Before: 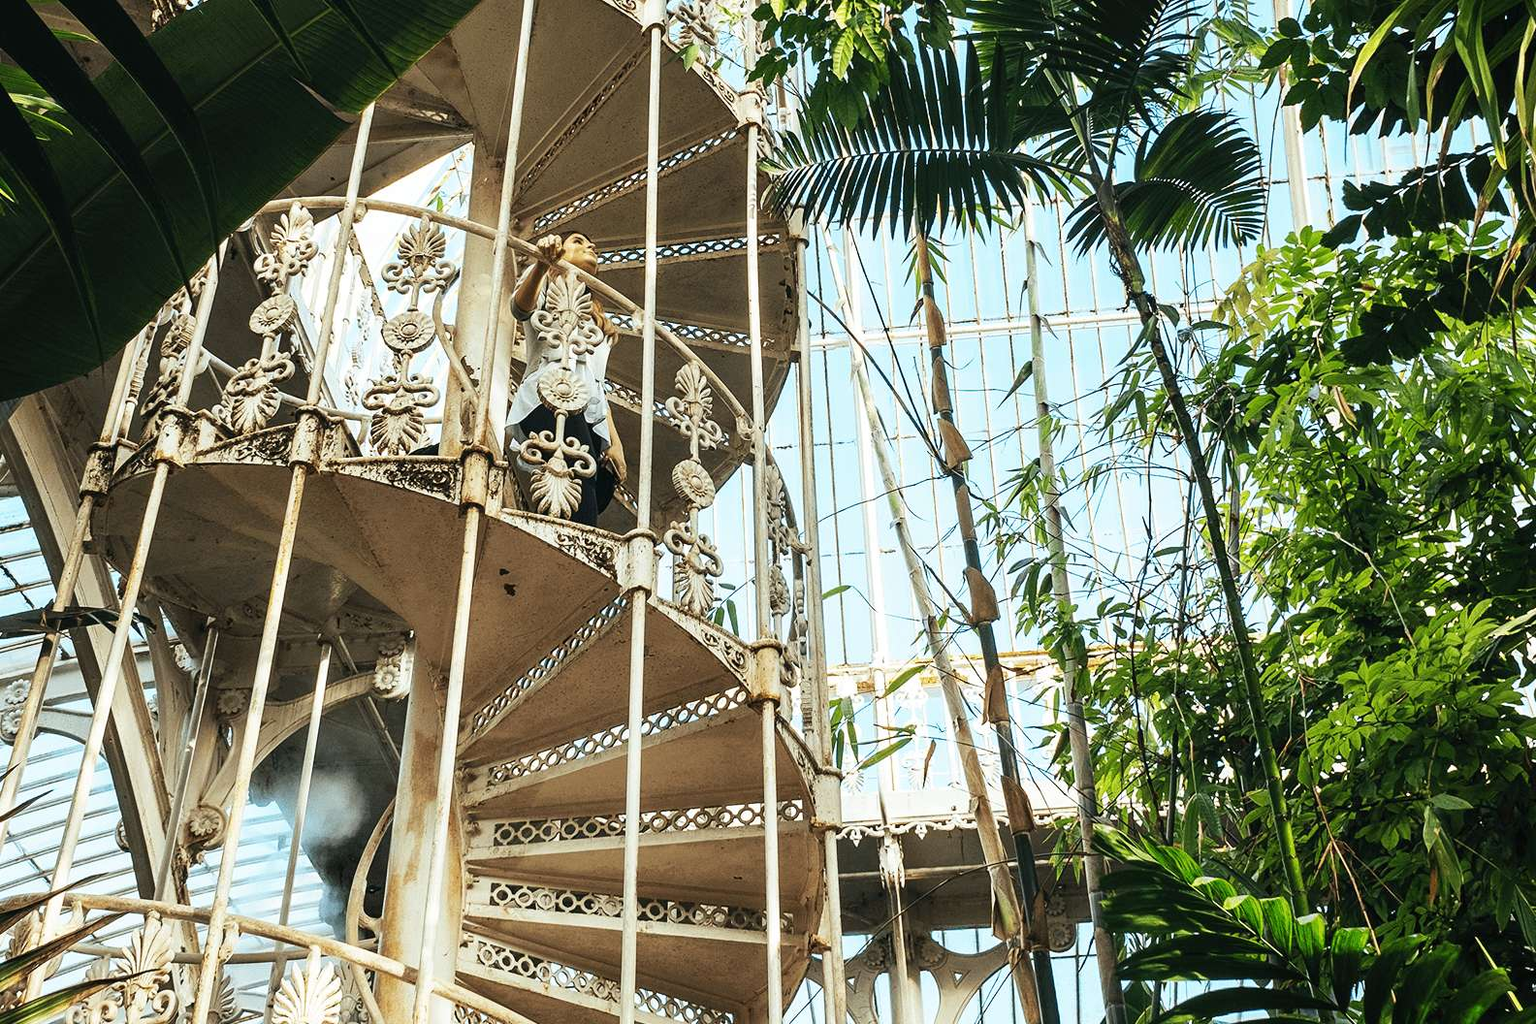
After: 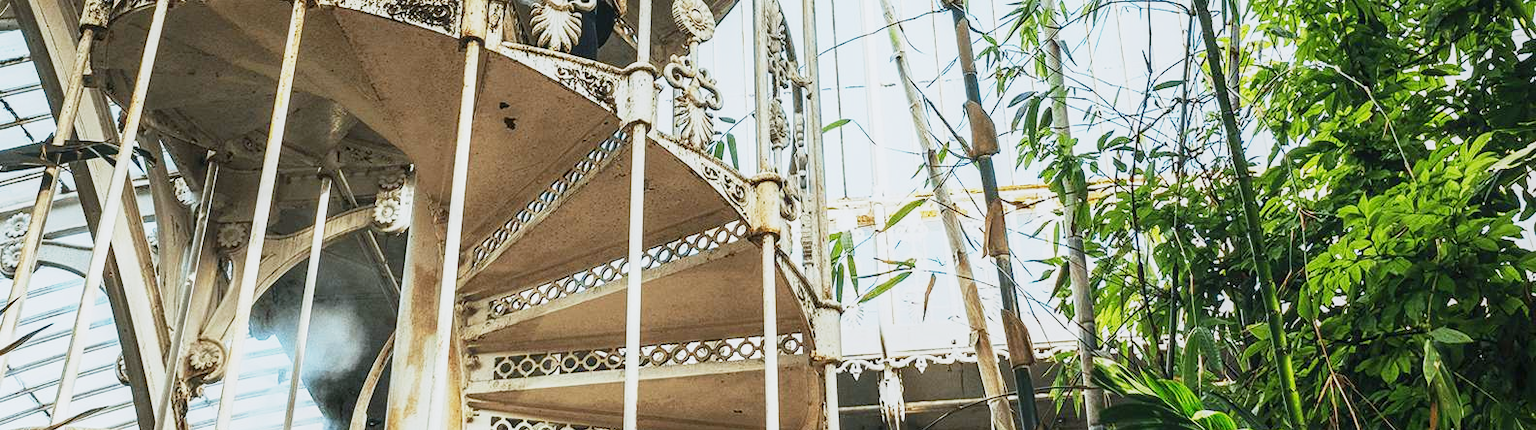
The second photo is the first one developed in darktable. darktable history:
local contrast: detail 110%
crop: top 45.551%, bottom 12.262%
base curve: curves: ch0 [(0, 0) (0.088, 0.125) (0.176, 0.251) (0.354, 0.501) (0.613, 0.749) (1, 0.877)], preserve colors none
rgb levels: preserve colors max RGB
white balance: red 0.967, blue 1.049
